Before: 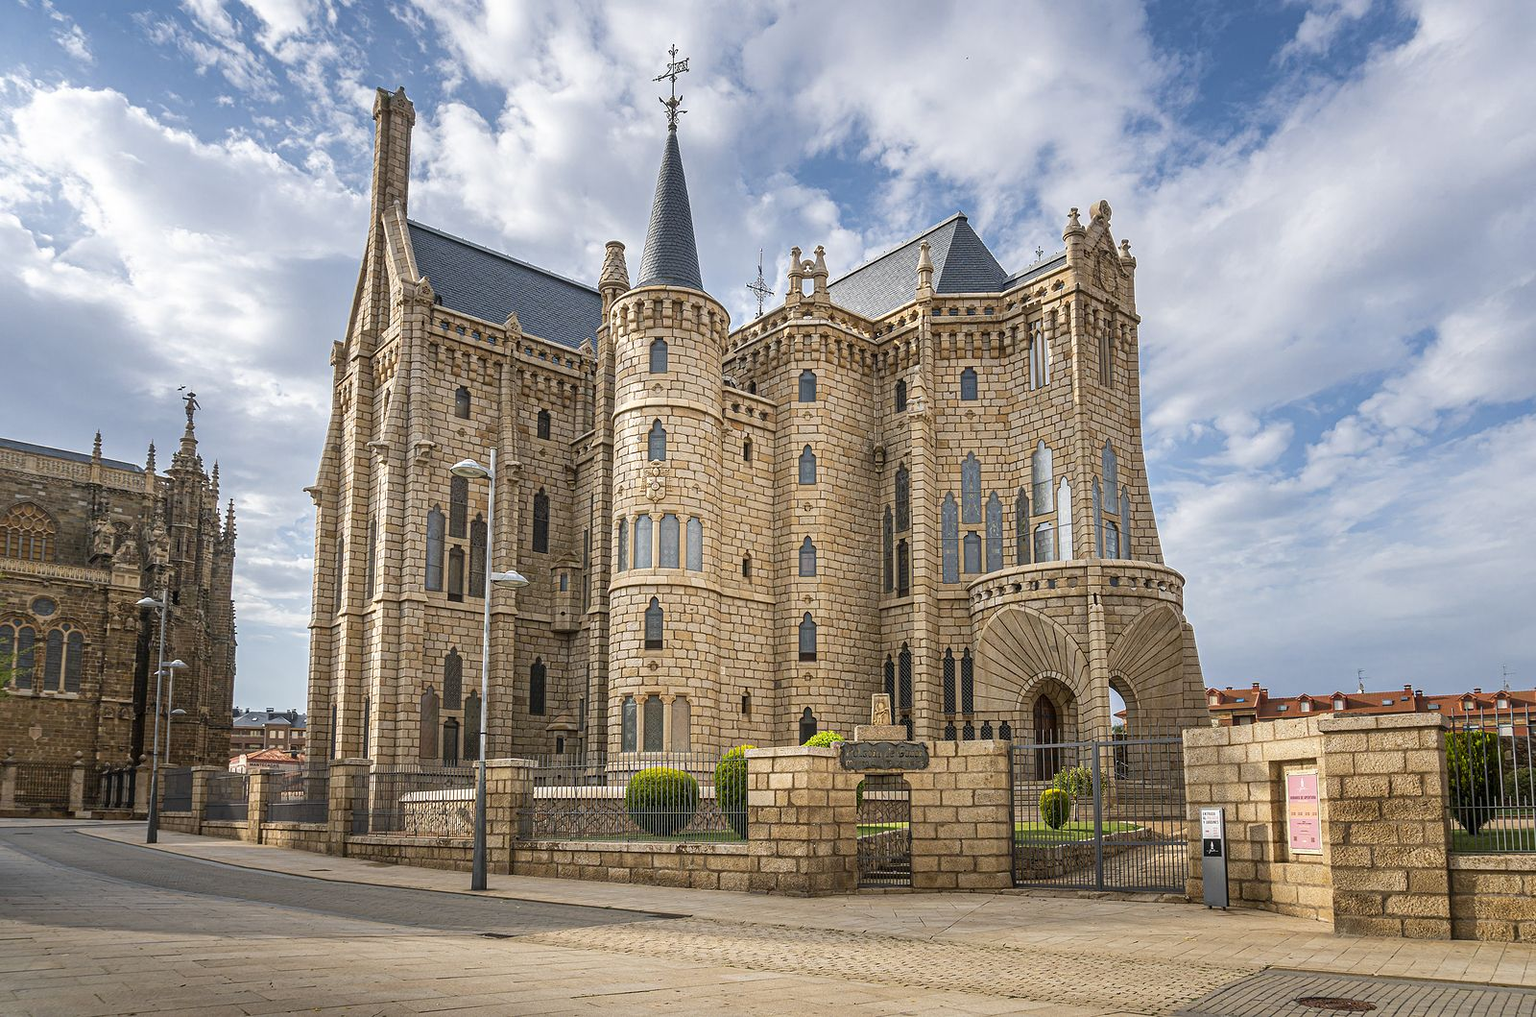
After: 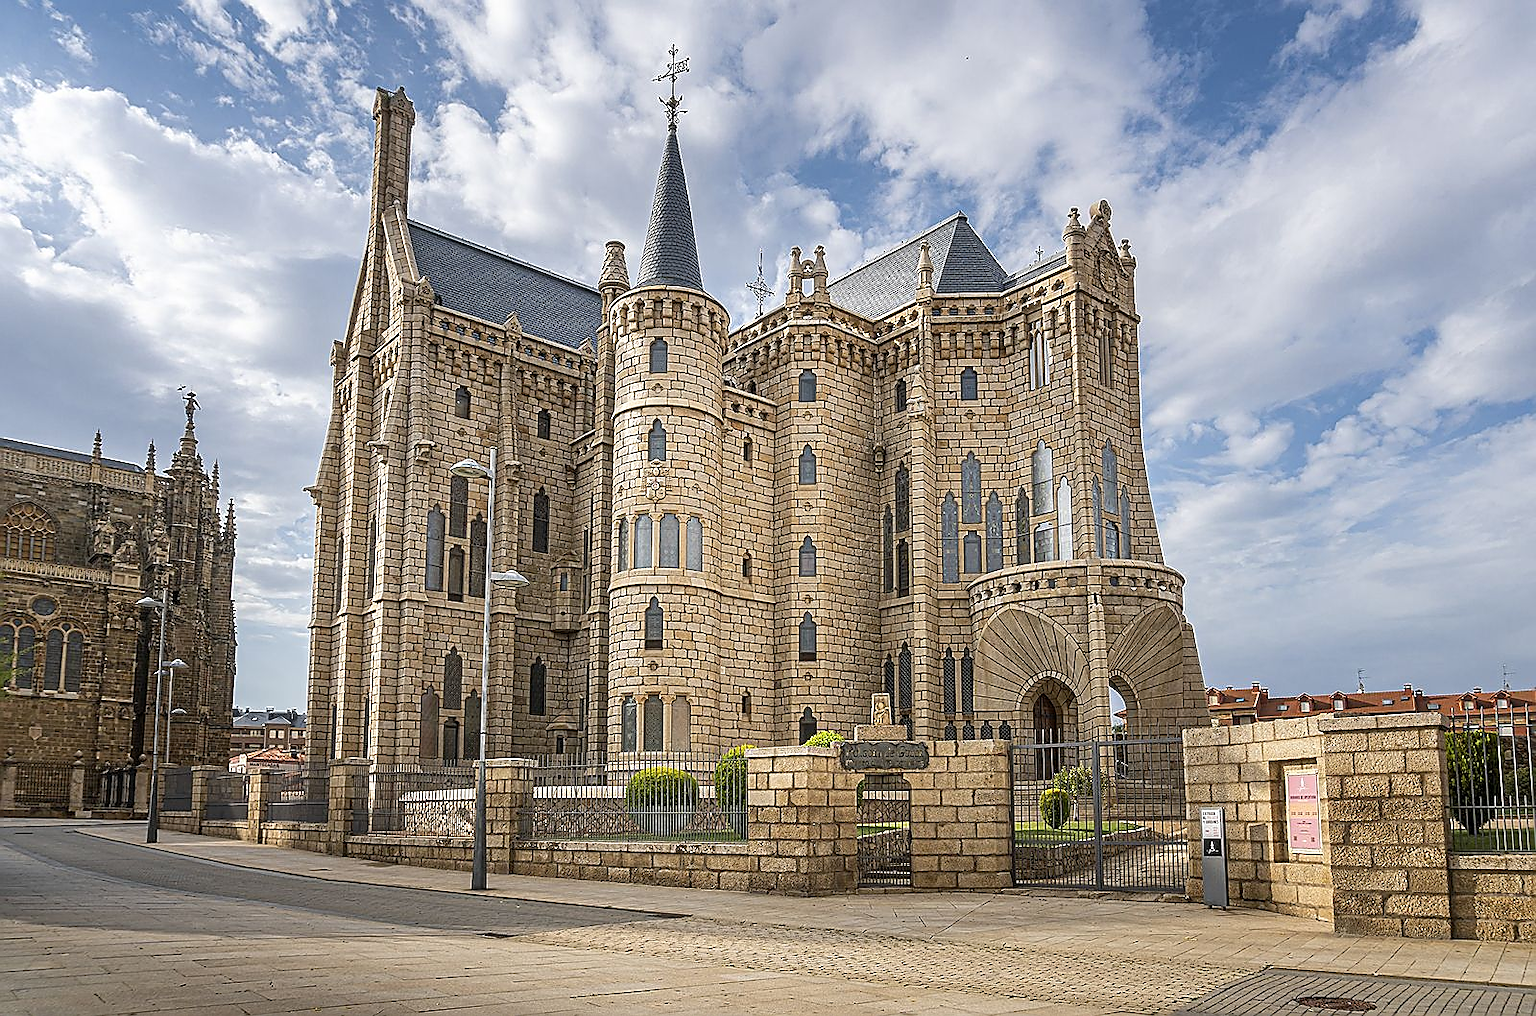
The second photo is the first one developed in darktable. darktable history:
sharpen: radius 1.364, amount 1.265, threshold 0.651
